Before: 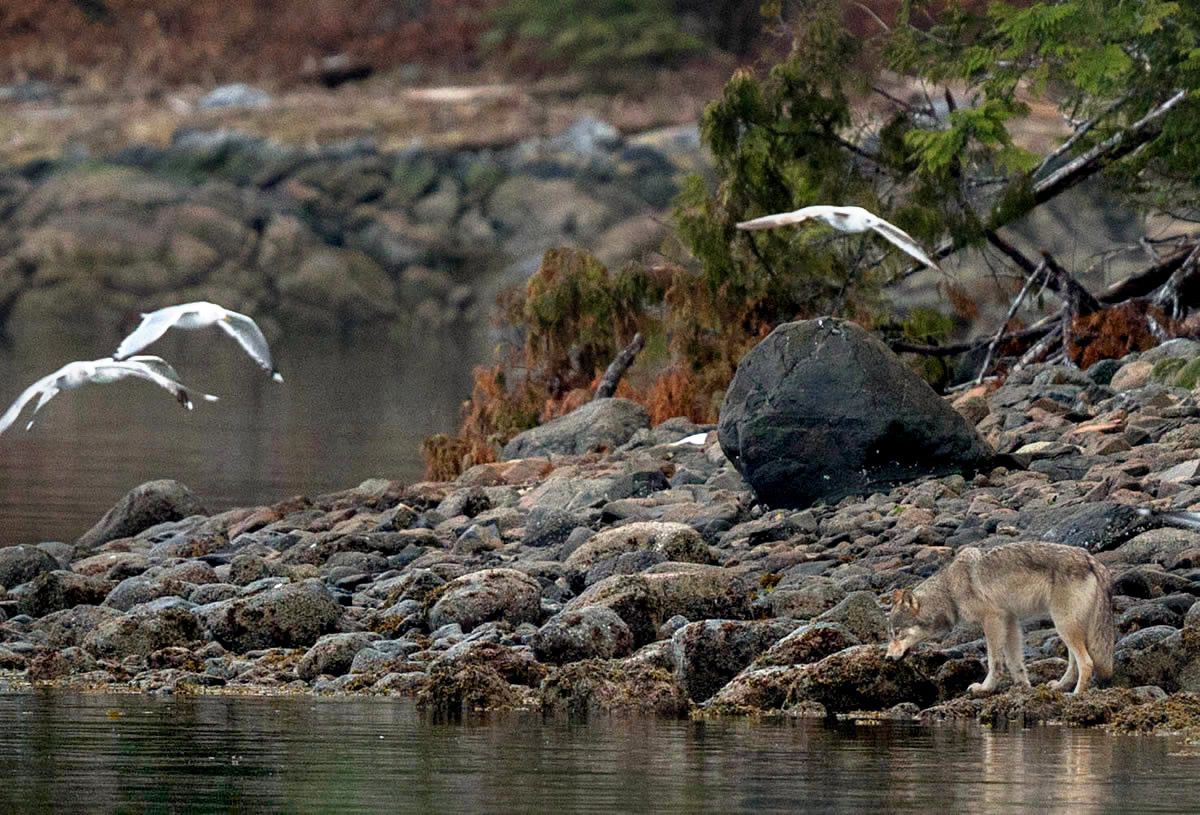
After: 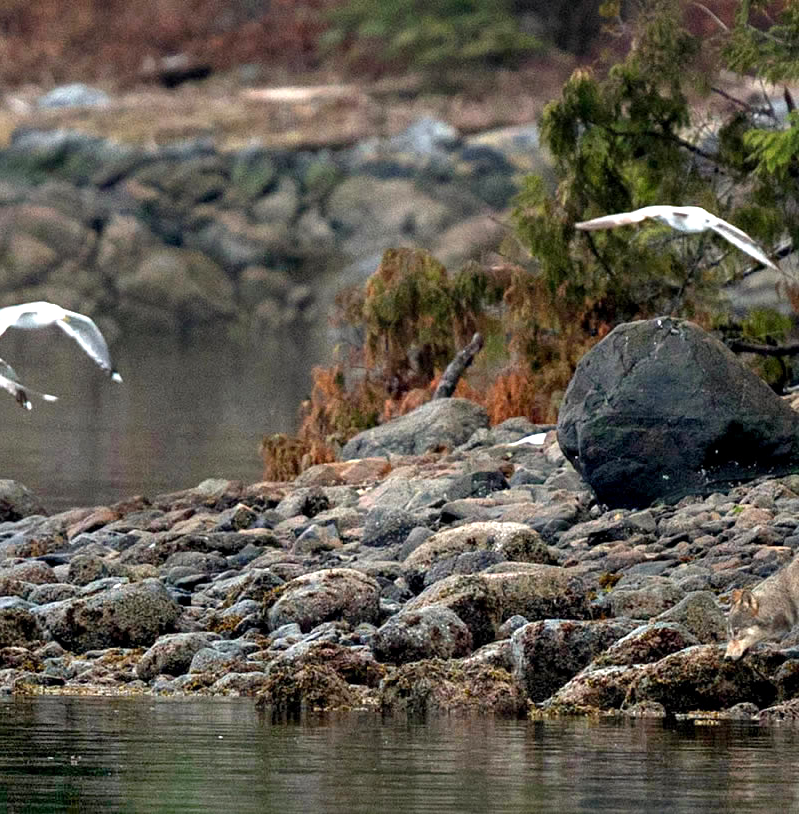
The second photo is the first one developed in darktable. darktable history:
crop and rotate: left 13.442%, right 19.947%
exposure: black level correction 0.001, exposure 0.499 EV, compensate highlight preservation false
